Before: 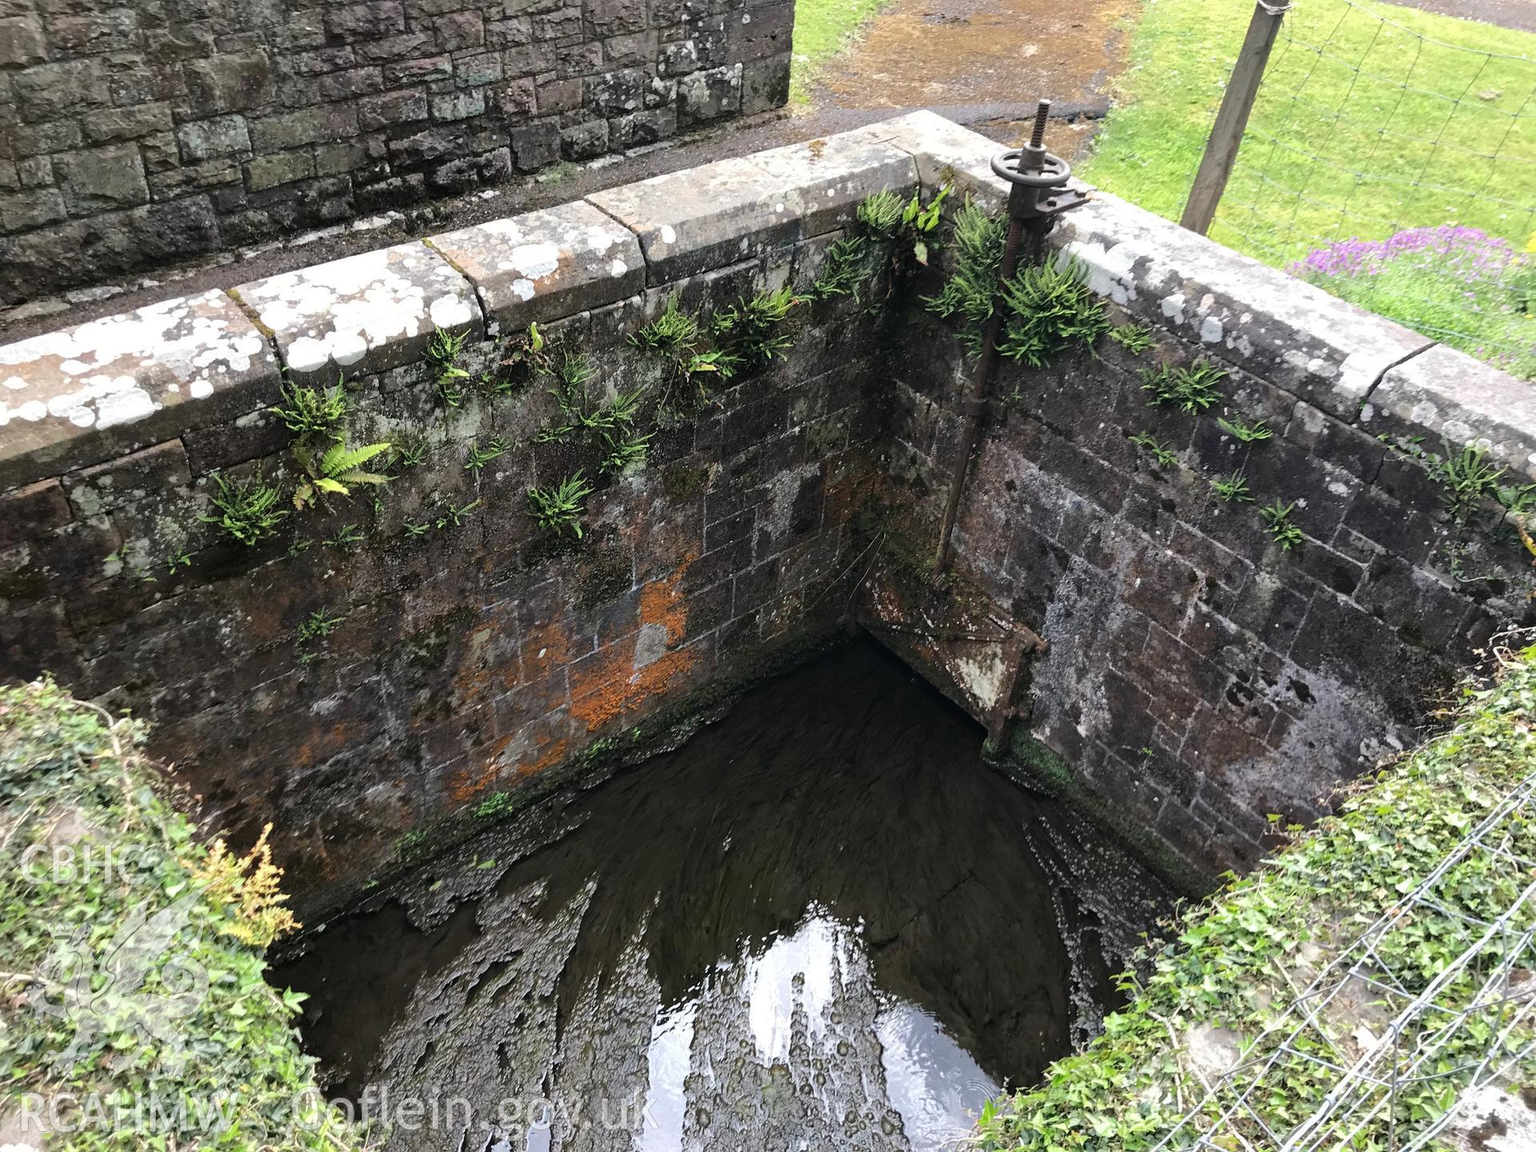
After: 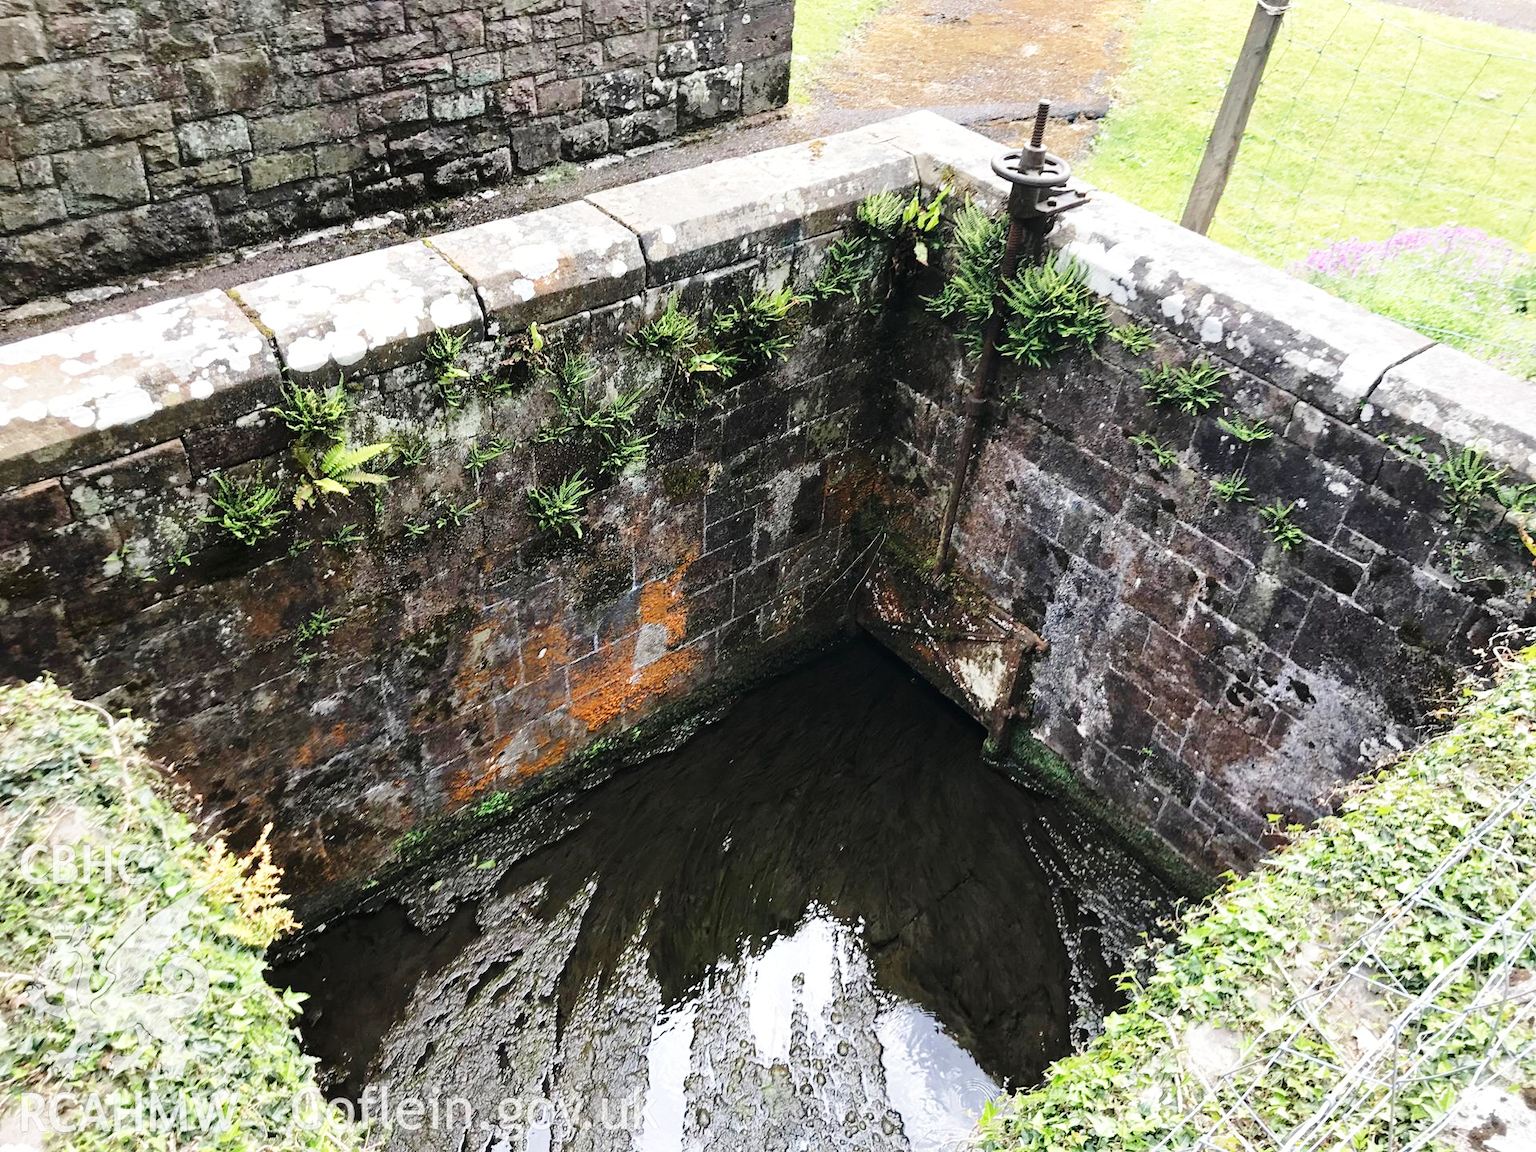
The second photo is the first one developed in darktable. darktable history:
base curve: curves: ch0 [(0, 0) (0.028, 0.03) (0.121, 0.232) (0.46, 0.748) (0.859, 0.968) (1, 1)], preserve colors none
white balance: red 1, blue 1
